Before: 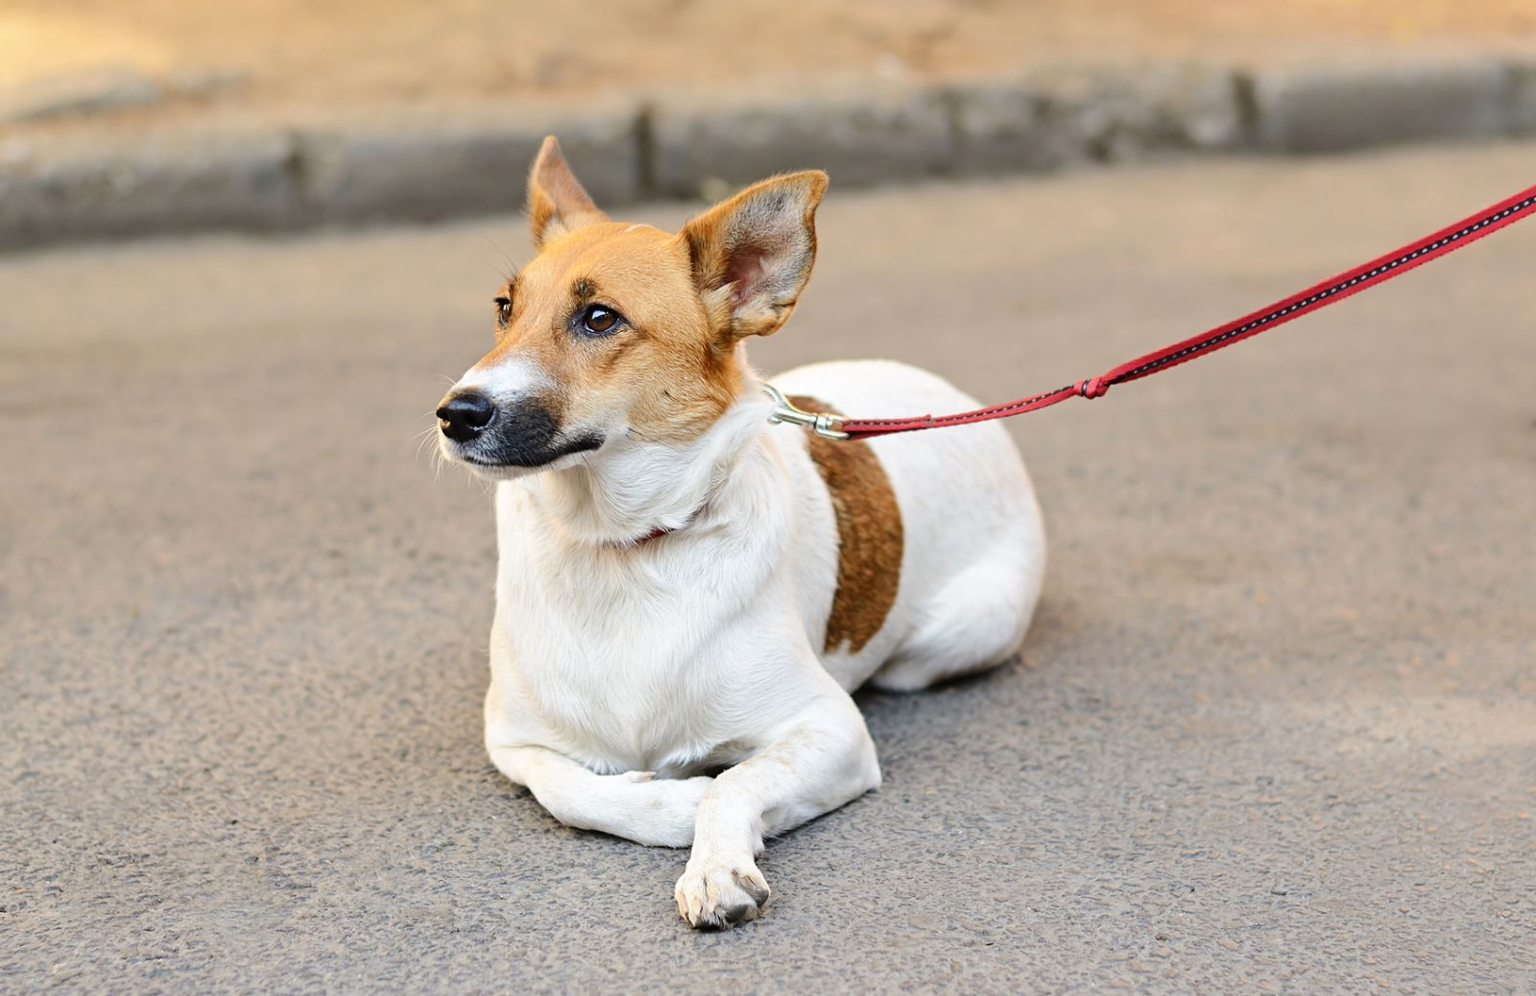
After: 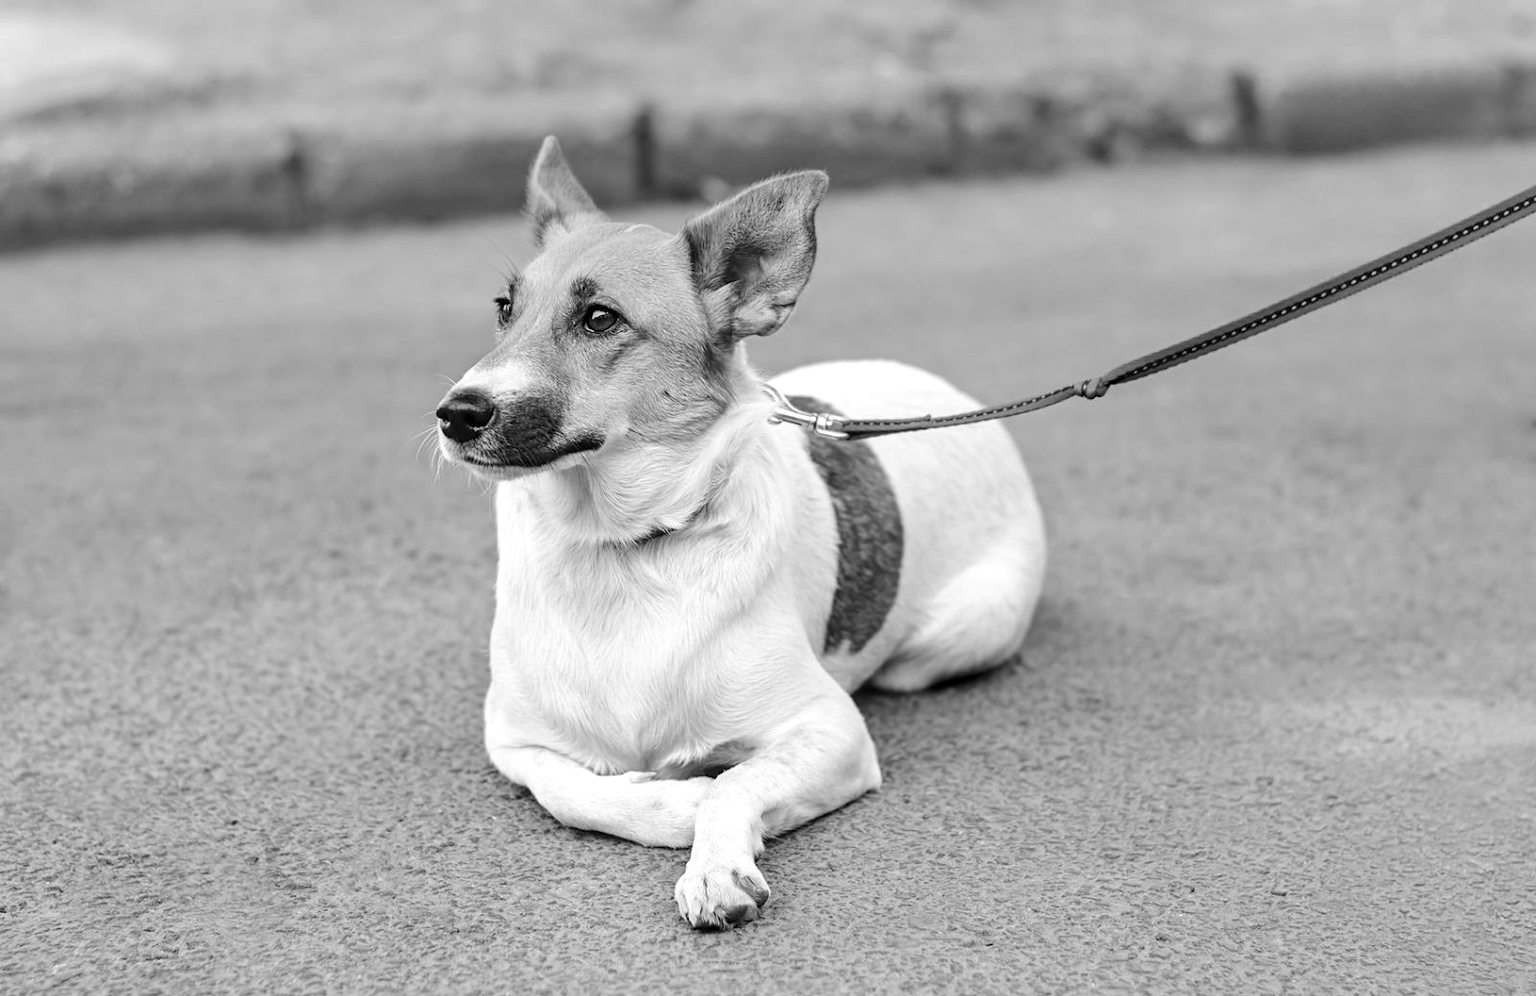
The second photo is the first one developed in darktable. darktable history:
rotate and perspective: crop left 0, crop top 0
monochrome: on, module defaults
local contrast: on, module defaults
